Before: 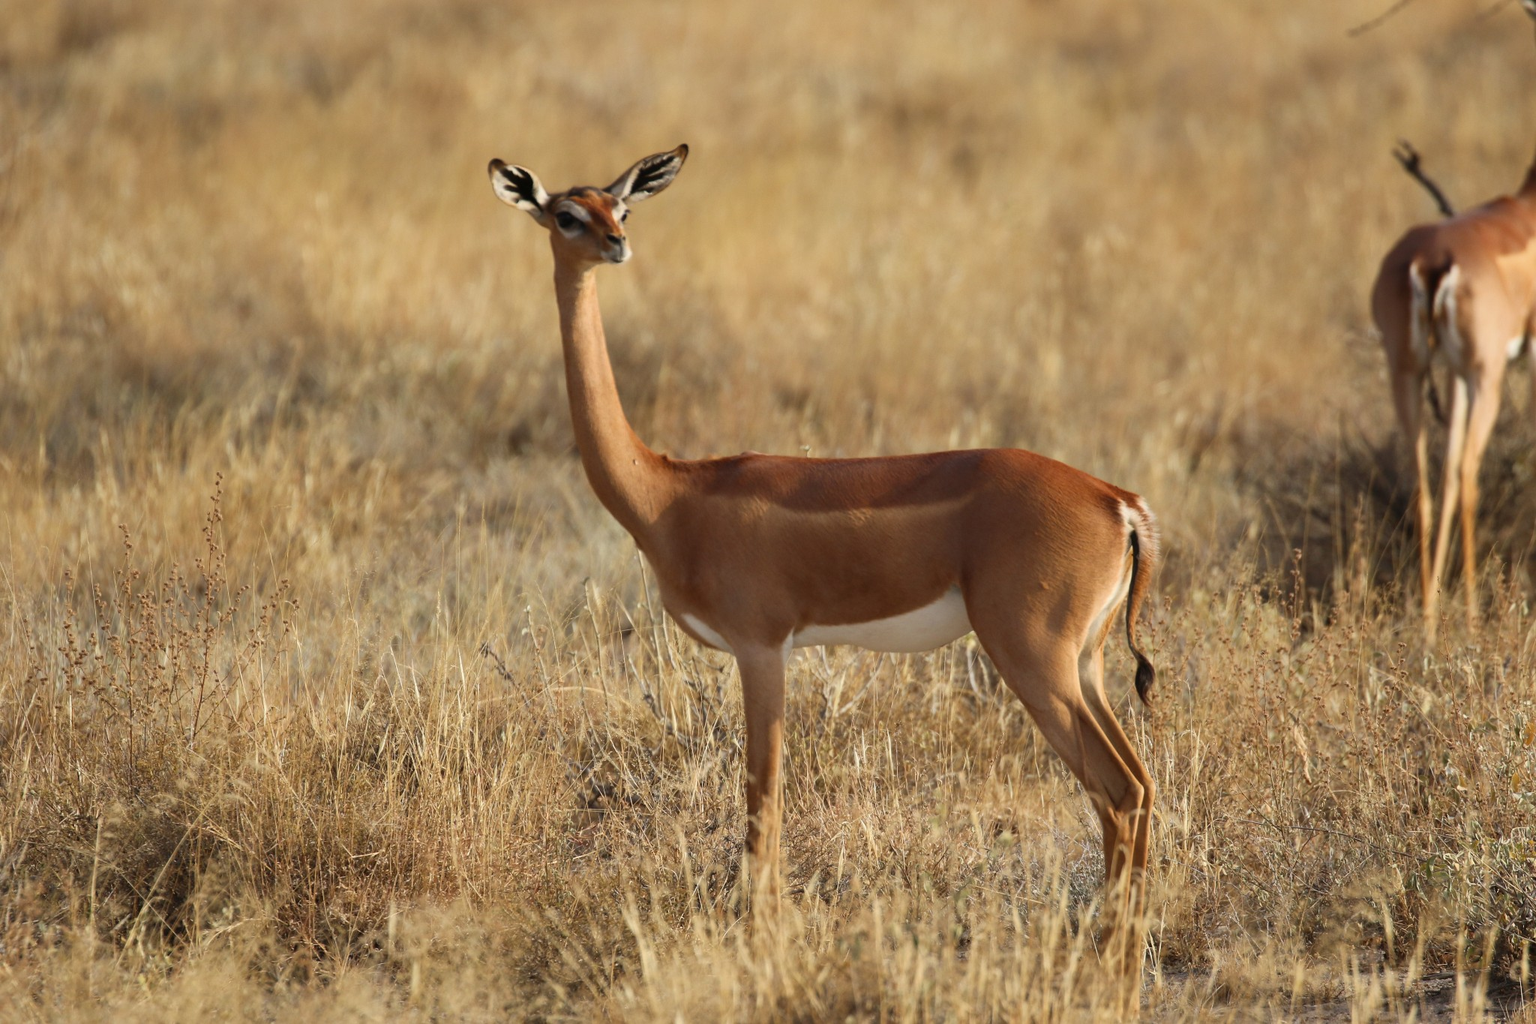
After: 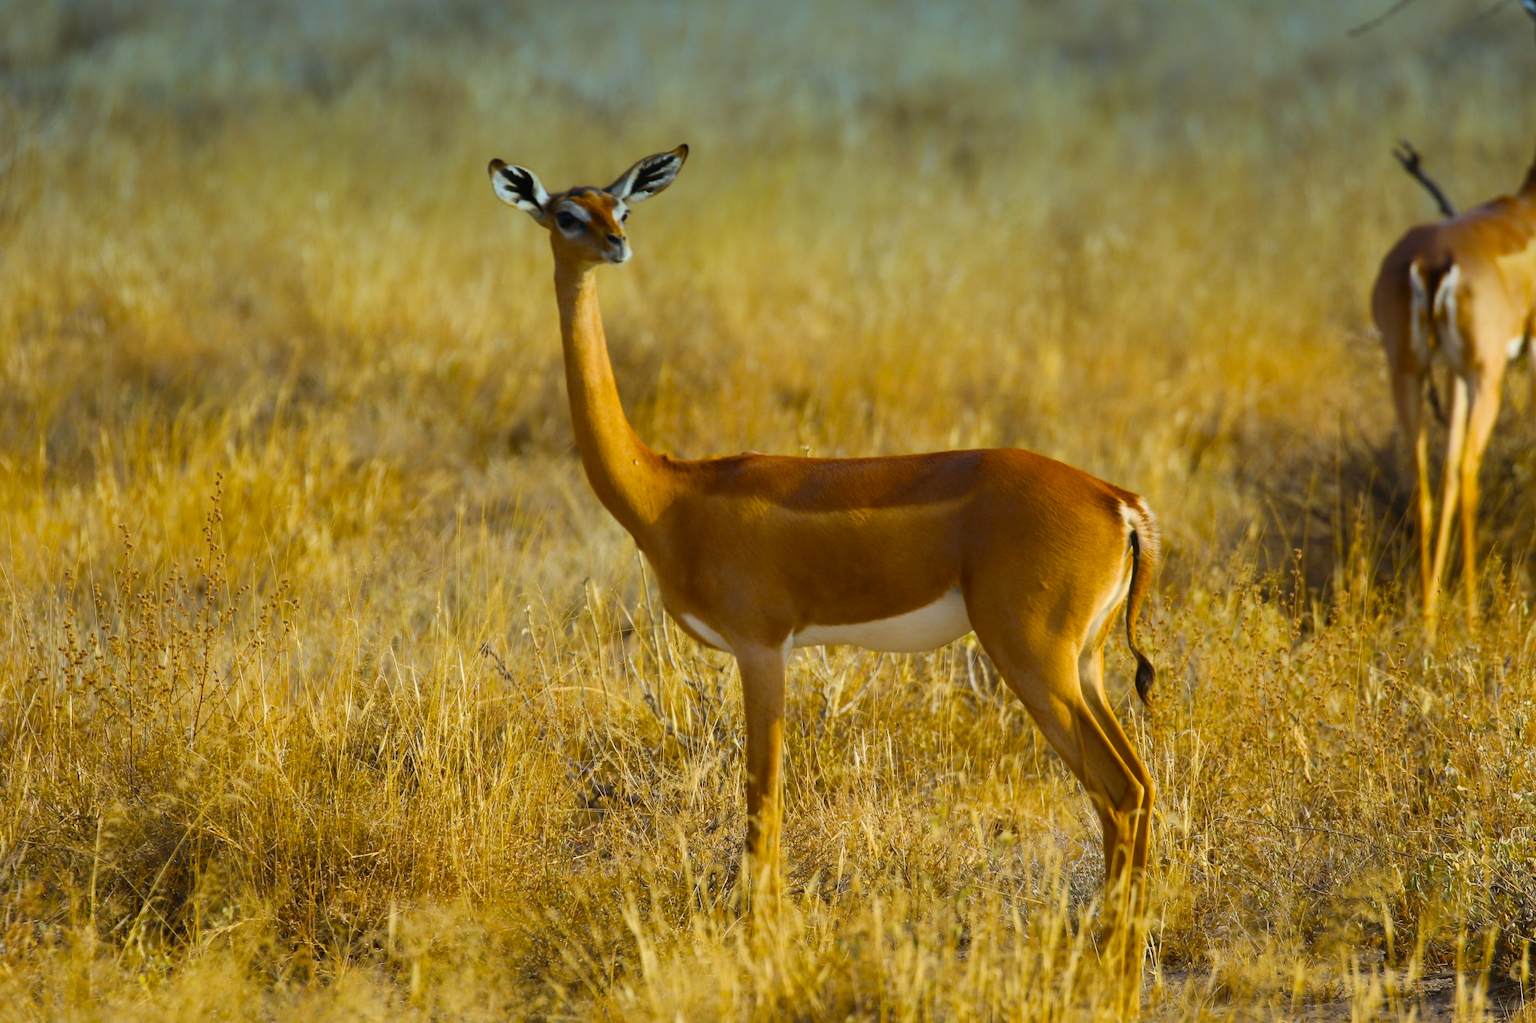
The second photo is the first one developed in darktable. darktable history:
white balance: red 0.982, blue 1.018
color balance rgb: linear chroma grading › global chroma 15%, perceptual saturation grading › global saturation 30%
color contrast: green-magenta contrast 0.85, blue-yellow contrast 1.25, unbound 0
graduated density: density 2.02 EV, hardness 44%, rotation 0.374°, offset 8.21, hue 208.8°, saturation 97%
